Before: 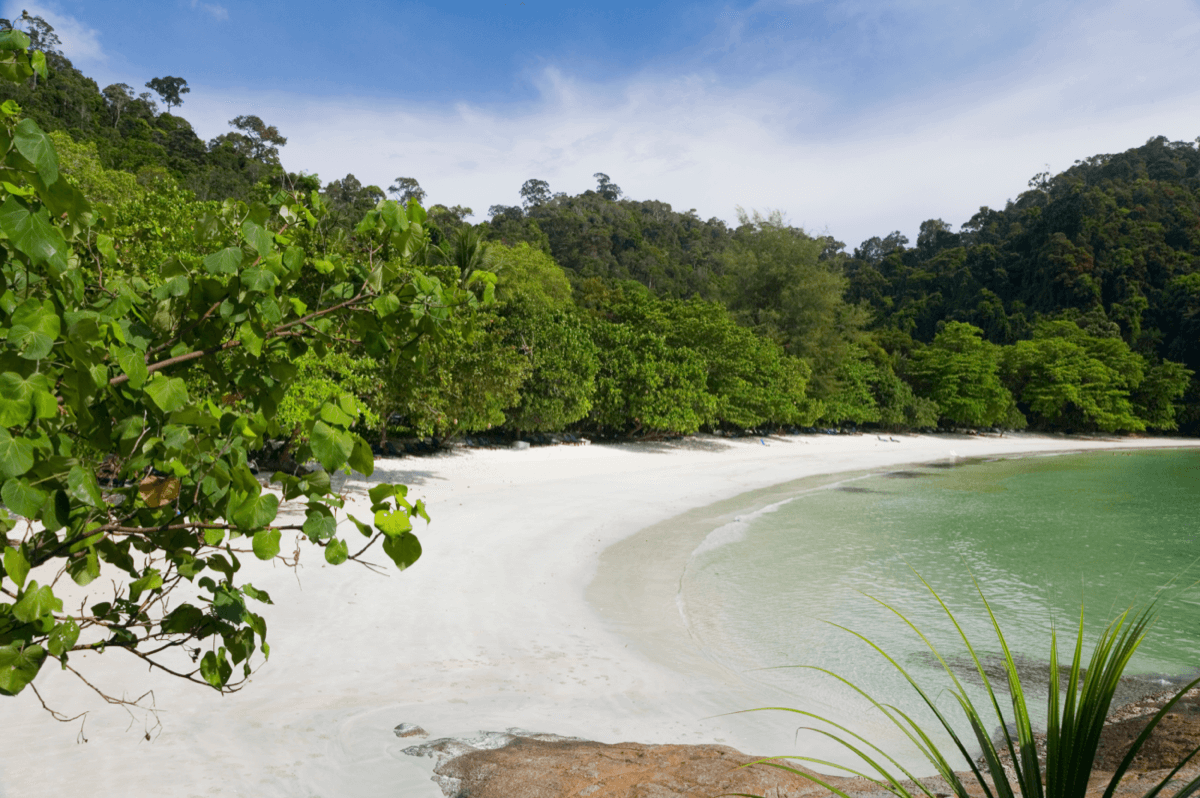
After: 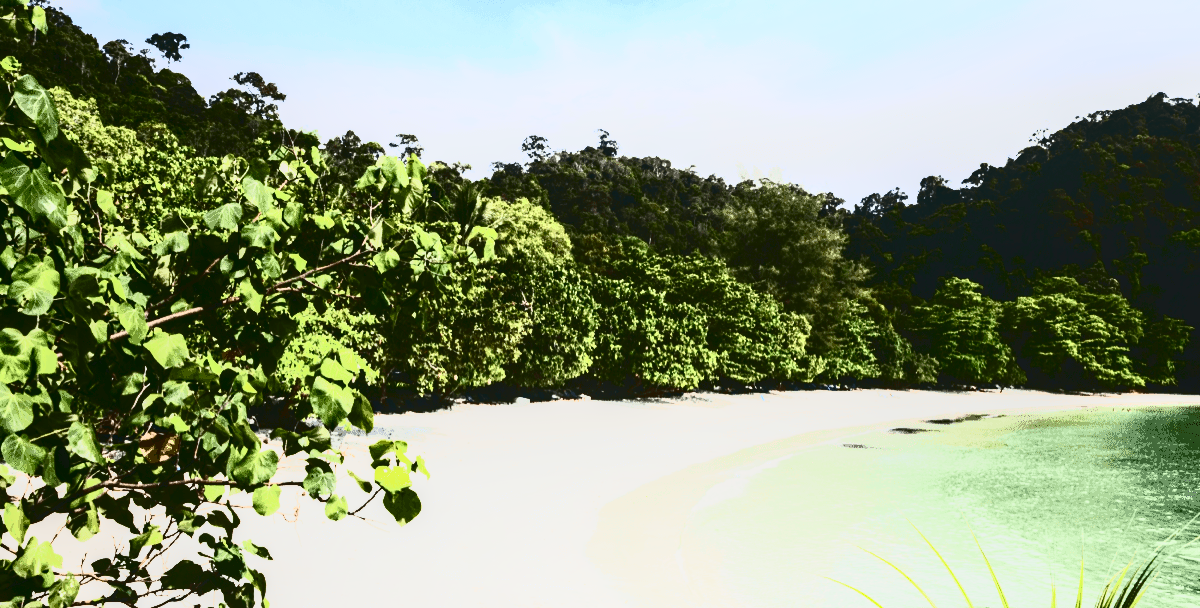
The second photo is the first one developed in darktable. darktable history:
tone curve: curves: ch0 [(0, 0) (0.003, 0) (0.011, 0.001) (0.025, 0.003) (0.044, 0.003) (0.069, 0.006) (0.1, 0.009) (0.136, 0.014) (0.177, 0.029) (0.224, 0.061) (0.277, 0.127) (0.335, 0.218) (0.399, 0.38) (0.468, 0.588) (0.543, 0.809) (0.623, 0.947) (0.709, 0.987) (0.801, 0.99) (0.898, 0.99) (1, 1)], color space Lab, independent channels, preserve colors none
contrast brightness saturation: contrast 0.375, brightness 0.11
crop: top 5.623%, bottom 18.1%
local contrast: detail 109%
haze removal: compatibility mode true, adaptive false
